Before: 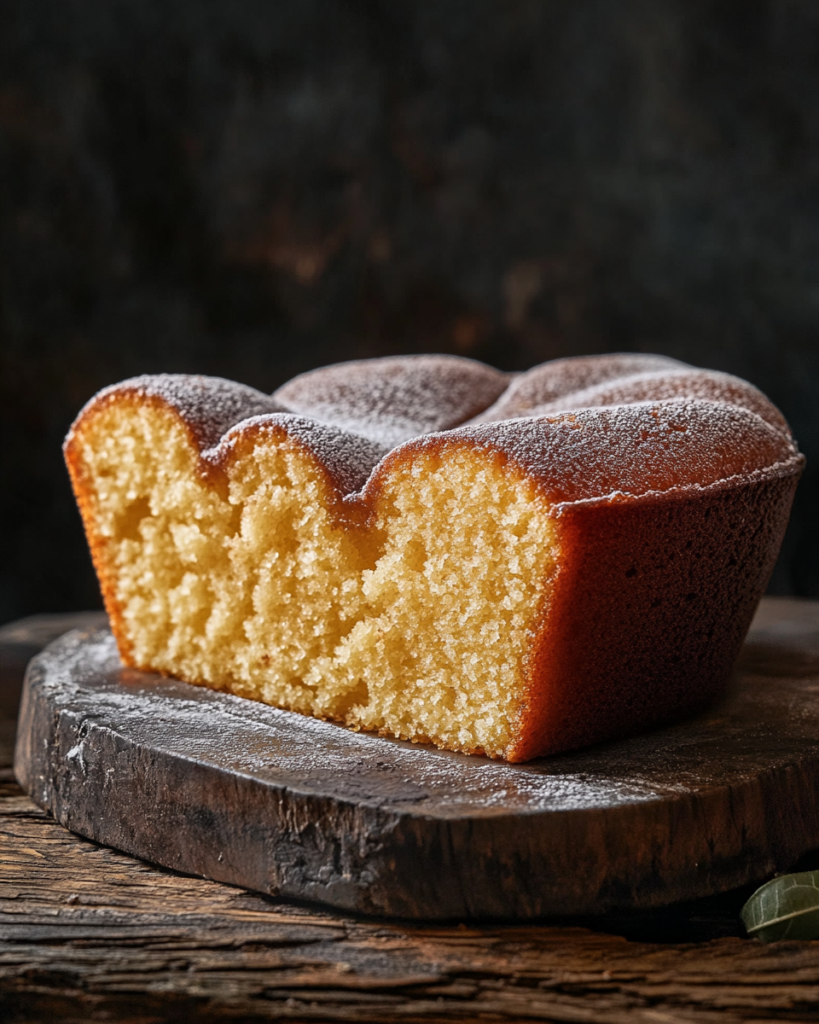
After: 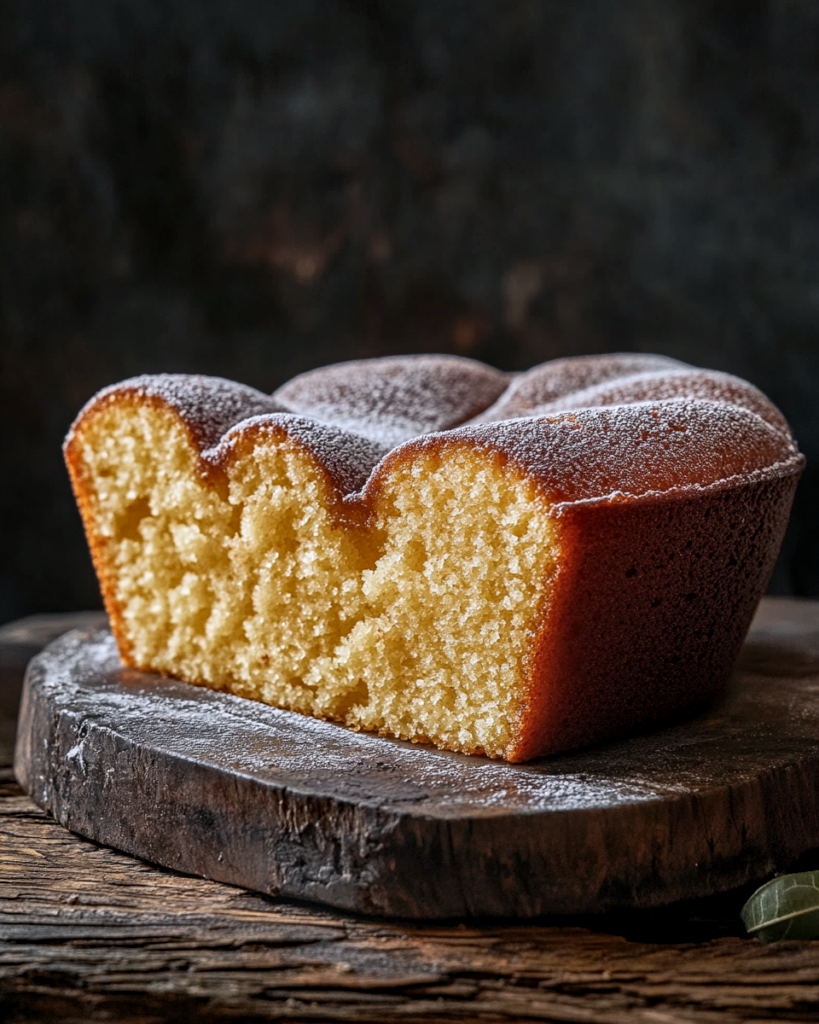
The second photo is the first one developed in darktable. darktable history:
local contrast: on, module defaults
white balance: red 0.967, blue 1.049
